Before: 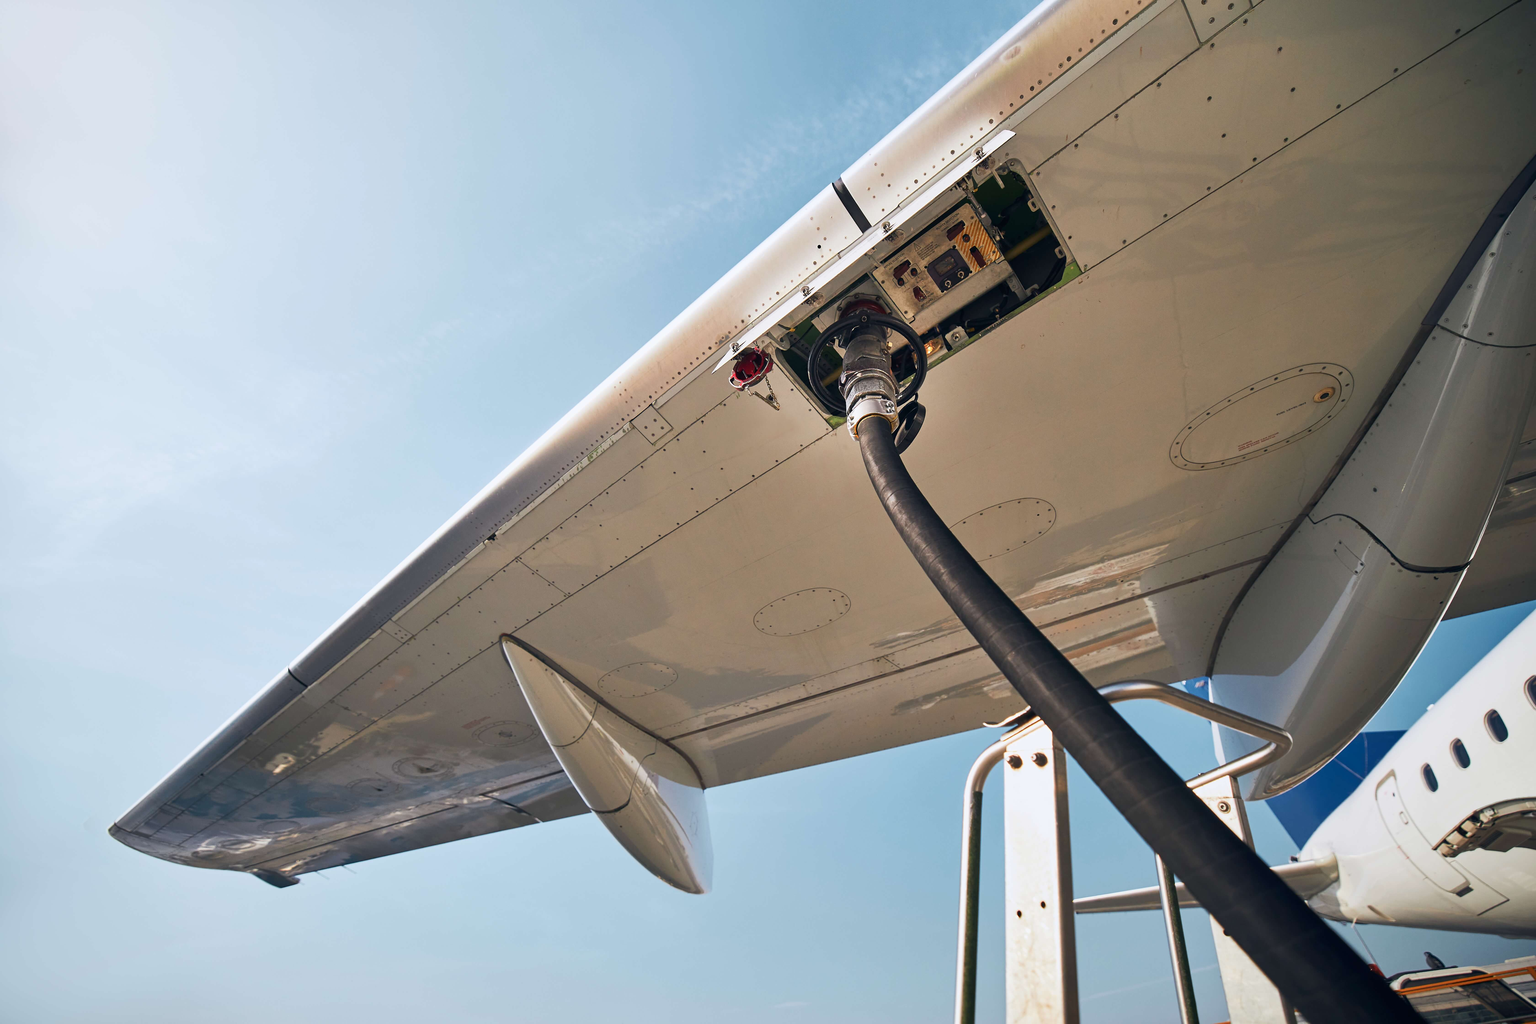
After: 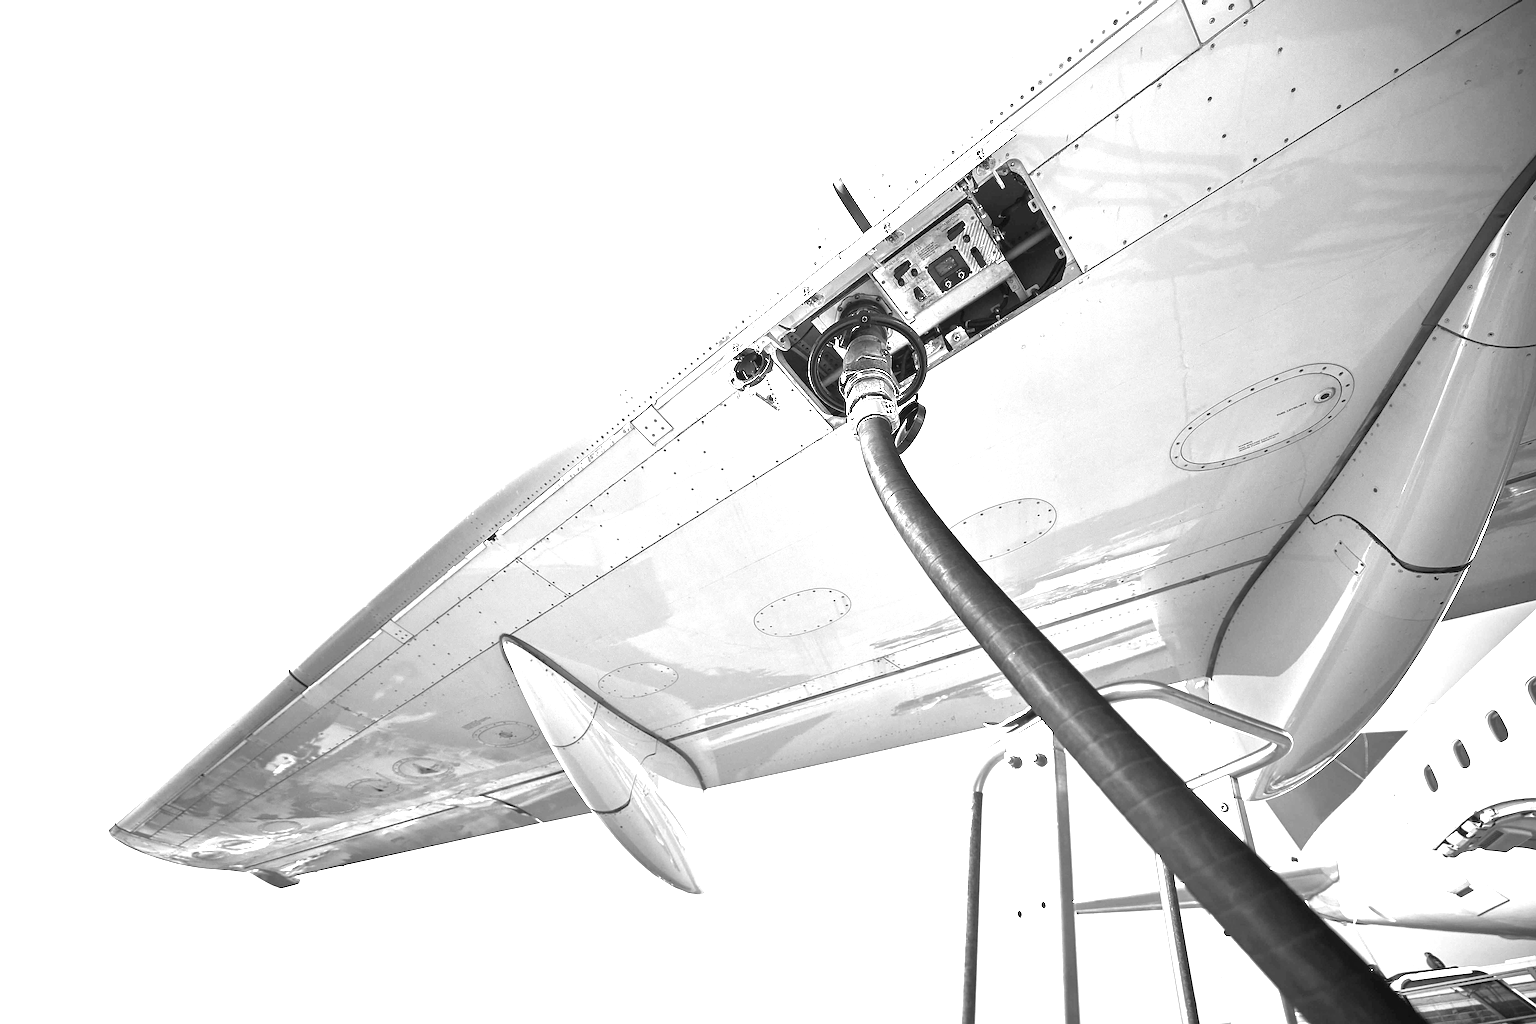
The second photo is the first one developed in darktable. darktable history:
exposure: exposure 2.003 EV, compensate highlight preservation false
local contrast: mode bilateral grid, contrast 20, coarseness 50, detail 120%, midtone range 0.2
monochrome: a 2.21, b -1.33, size 2.2
sharpen: radius 2.543, amount 0.636
